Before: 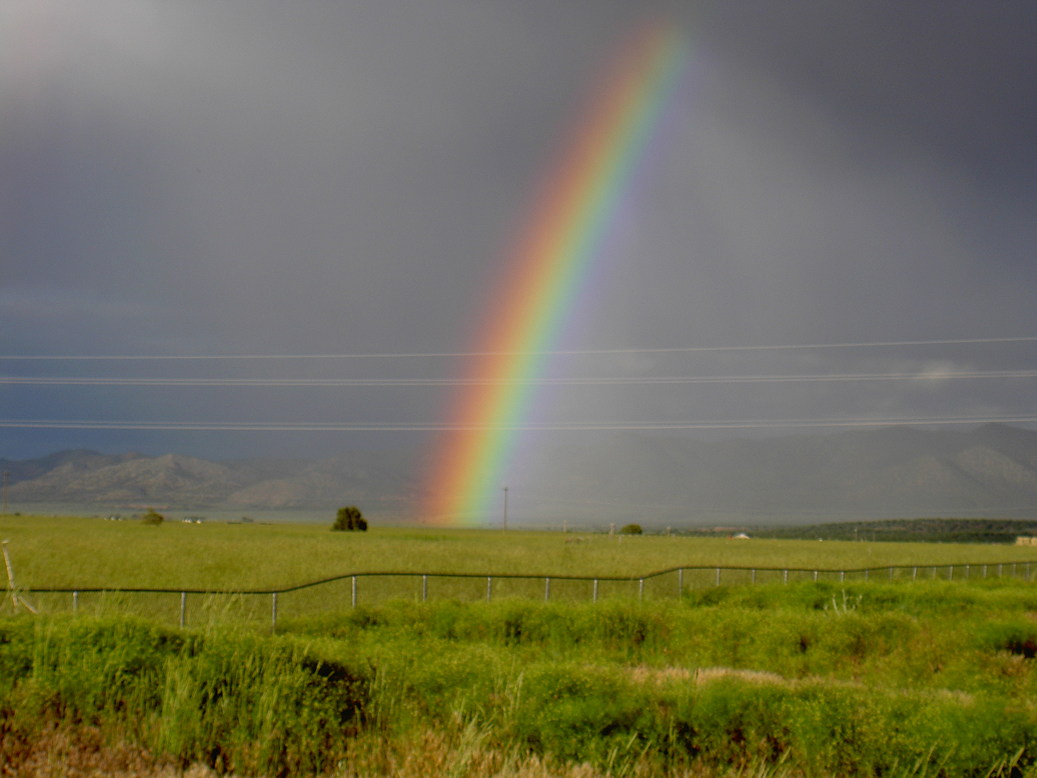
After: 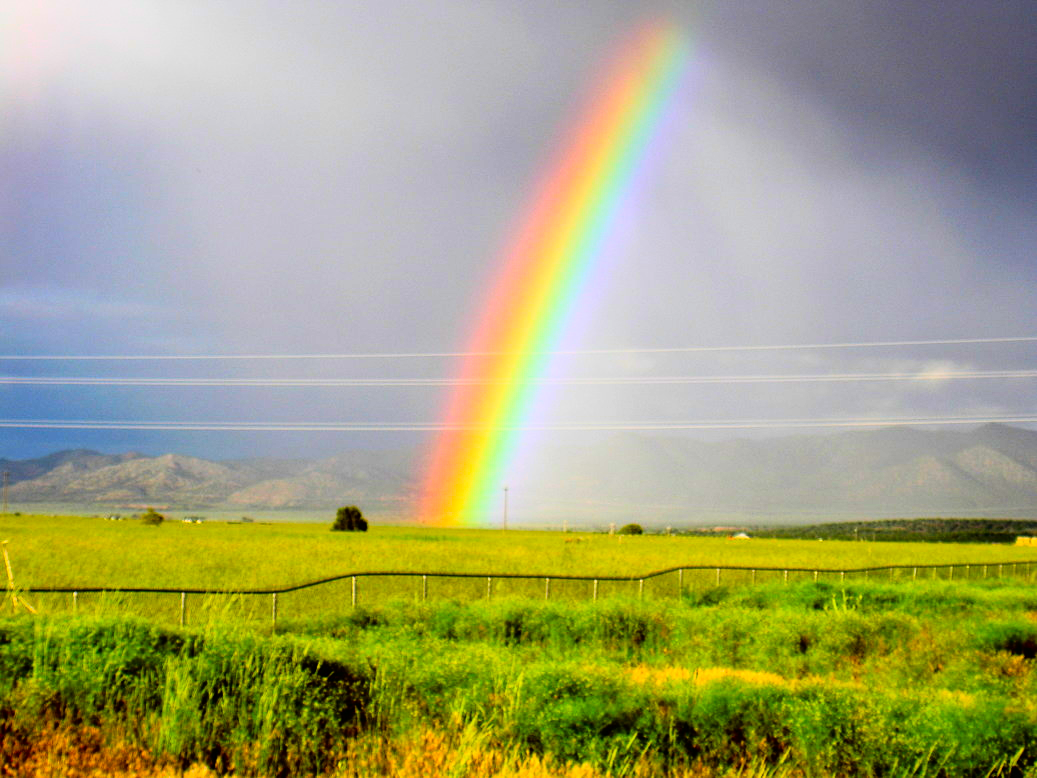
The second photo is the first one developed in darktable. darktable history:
color correction: saturation 1.8
rgb curve: curves: ch0 [(0, 0) (0.21, 0.15) (0.24, 0.21) (0.5, 0.75) (0.75, 0.96) (0.89, 0.99) (1, 1)]; ch1 [(0, 0.02) (0.21, 0.13) (0.25, 0.2) (0.5, 0.67) (0.75, 0.9) (0.89, 0.97) (1, 1)]; ch2 [(0, 0.02) (0.21, 0.13) (0.25, 0.2) (0.5, 0.67) (0.75, 0.9) (0.89, 0.97) (1, 1)], compensate middle gray true
sharpen: radius 2.883, amount 0.868, threshold 47.523
